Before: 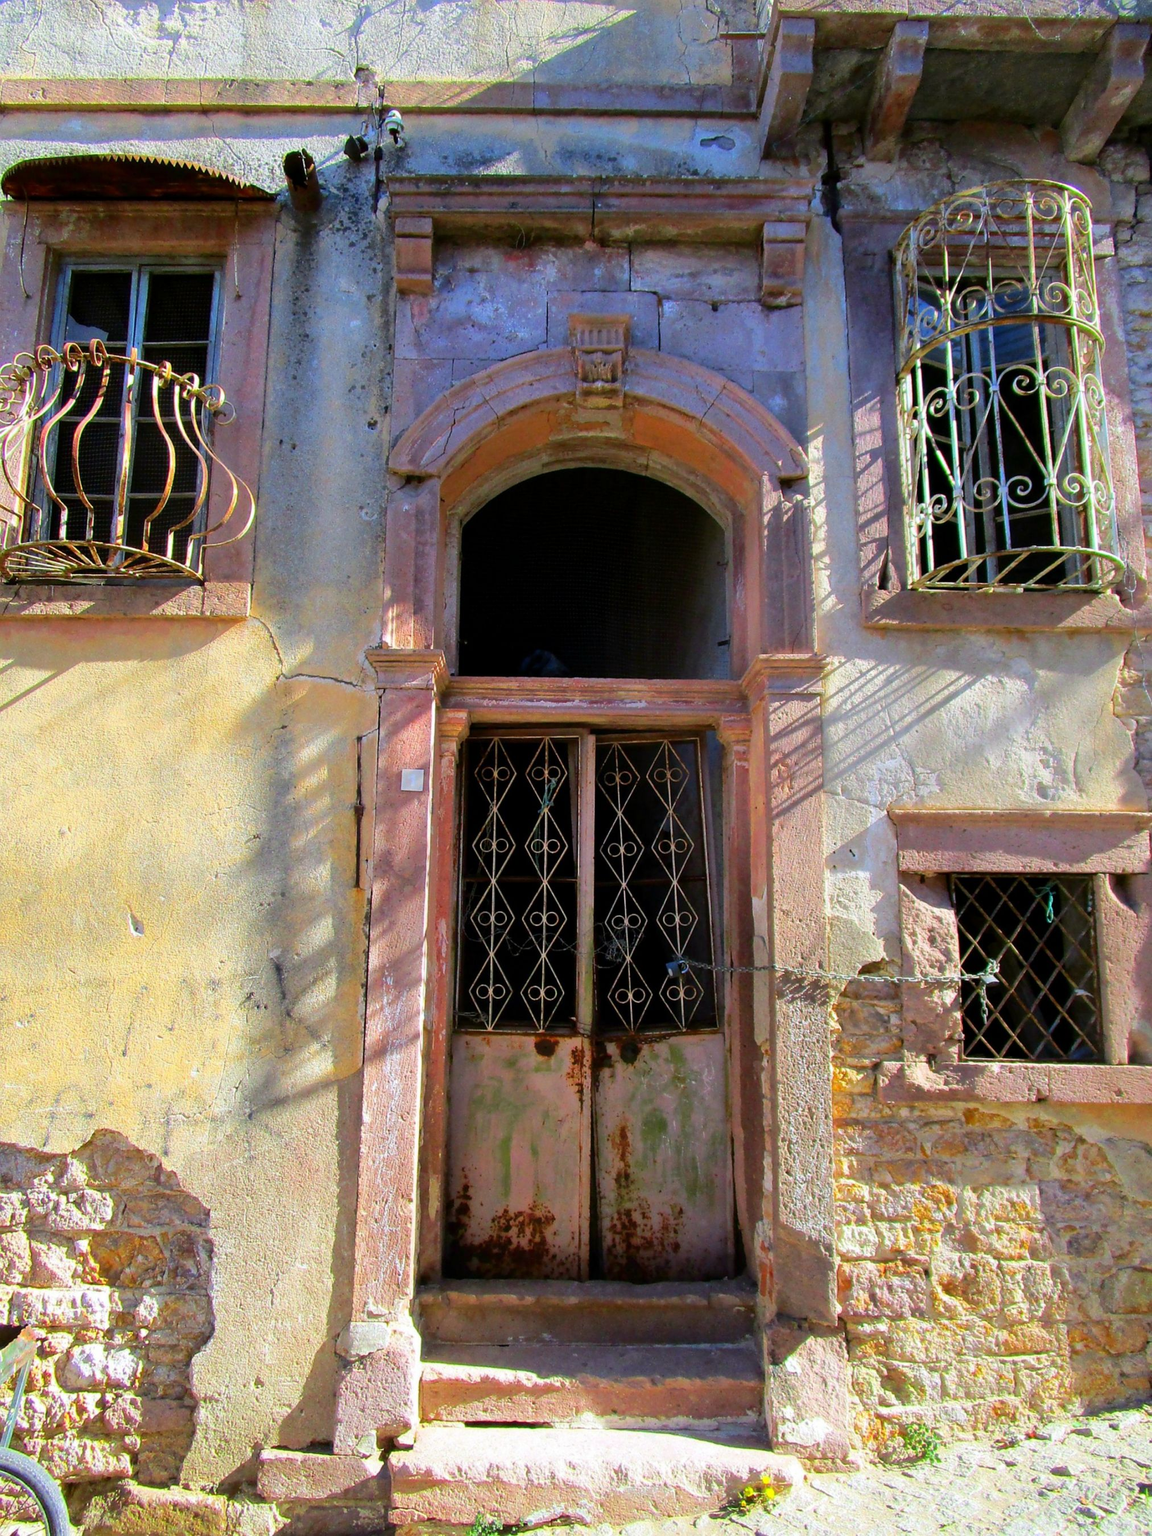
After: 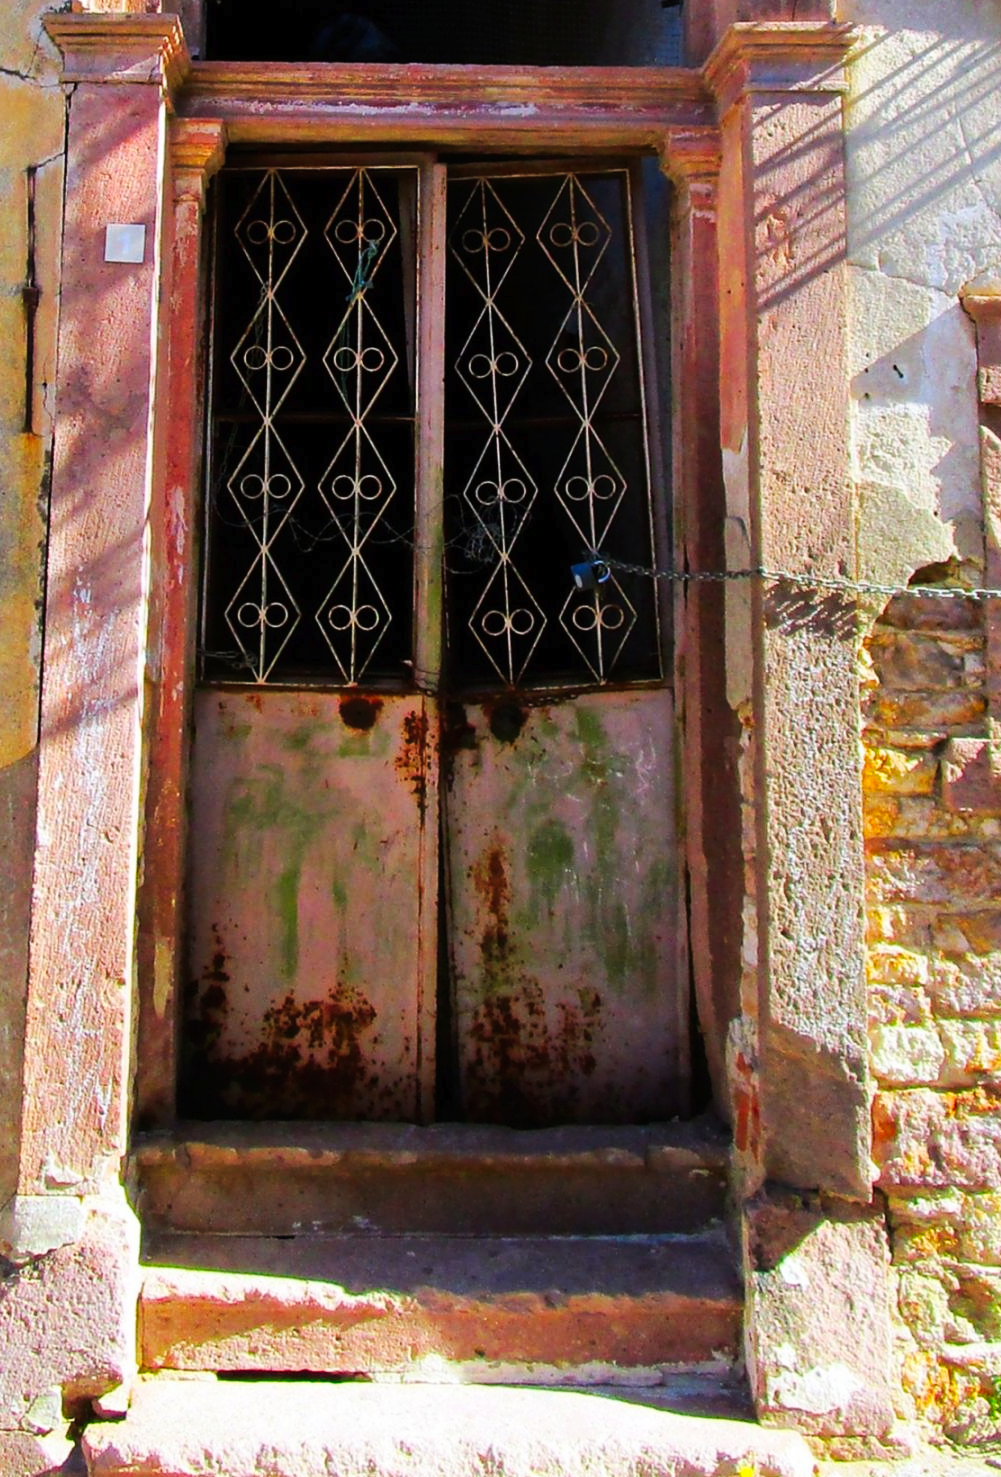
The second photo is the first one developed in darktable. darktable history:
crop: left 29.672%, top 41.786%, right 20.851%, bottom 3.487%
tone curve: curves: ch0 [(0, 0) (0.003, 0.009) (0.011, 0.013) (0.025, 0.019) (0.044, 0.029) (0.069, 0.04) (0.1, 0.053) (0.136, 0.08) (0.177, 0.114) (0.224, 0.151) (0.277, 0.207) (0.335, 0.267) (0.399, 0.35) (0.468, 0.442) (0.543, 0.545) (0.623, 0.656) (0.709, 0.752) (0.801, 0.843) (0.898, 0.932) (1, 1)], preserve colors none
